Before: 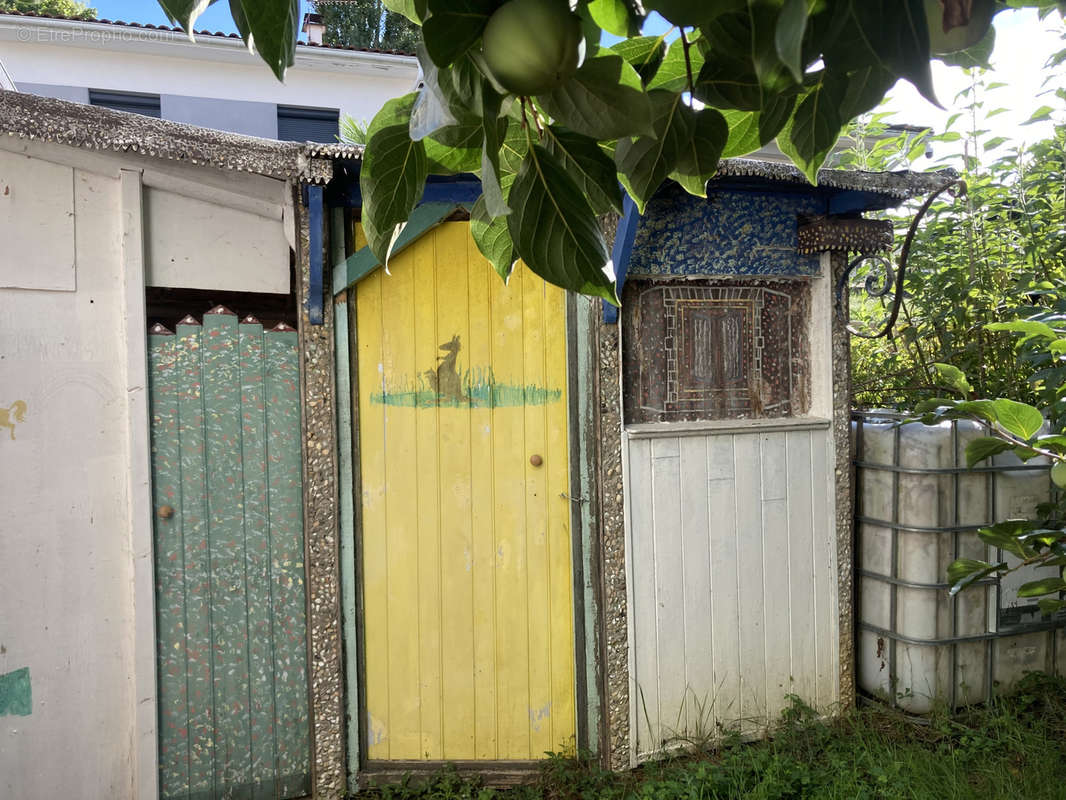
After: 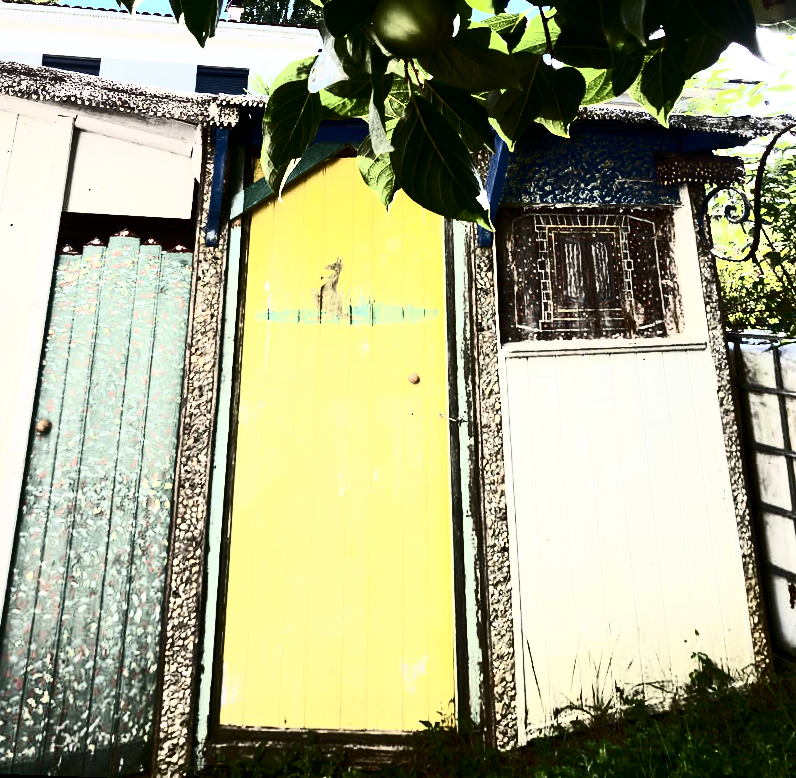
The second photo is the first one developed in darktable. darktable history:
local contrast: mode bilateral grid, contrast 20, coarseness 50, detail 102%, midtone range 0.2
white balance: emerald 1
crop and rotate: left 1.088%, right 8.807%
tone equalizer: -8 EV -0.75 EV, -7 EV -0.7 EV, -6 EV -0.6 EV, -5 EV -0.4 EV, -3 EV 0.4 EV, -2 EV 0.6 EV, -1 EV 0.7 EV, +0 EV 0.75 EV, edges refinement/feathering 500, mask exposure compensation -1.57 EV, preserve details no
rotate and perspective: rotation 0.72°, lens shift (vertical) -0.352, lens shift (horizontal) -0.051, crop left 0.152, crop right 0.859, crop top 0.019, crop bottom 0.964
contrast brightness saturation: contrast 0.93, brightness 0.2
